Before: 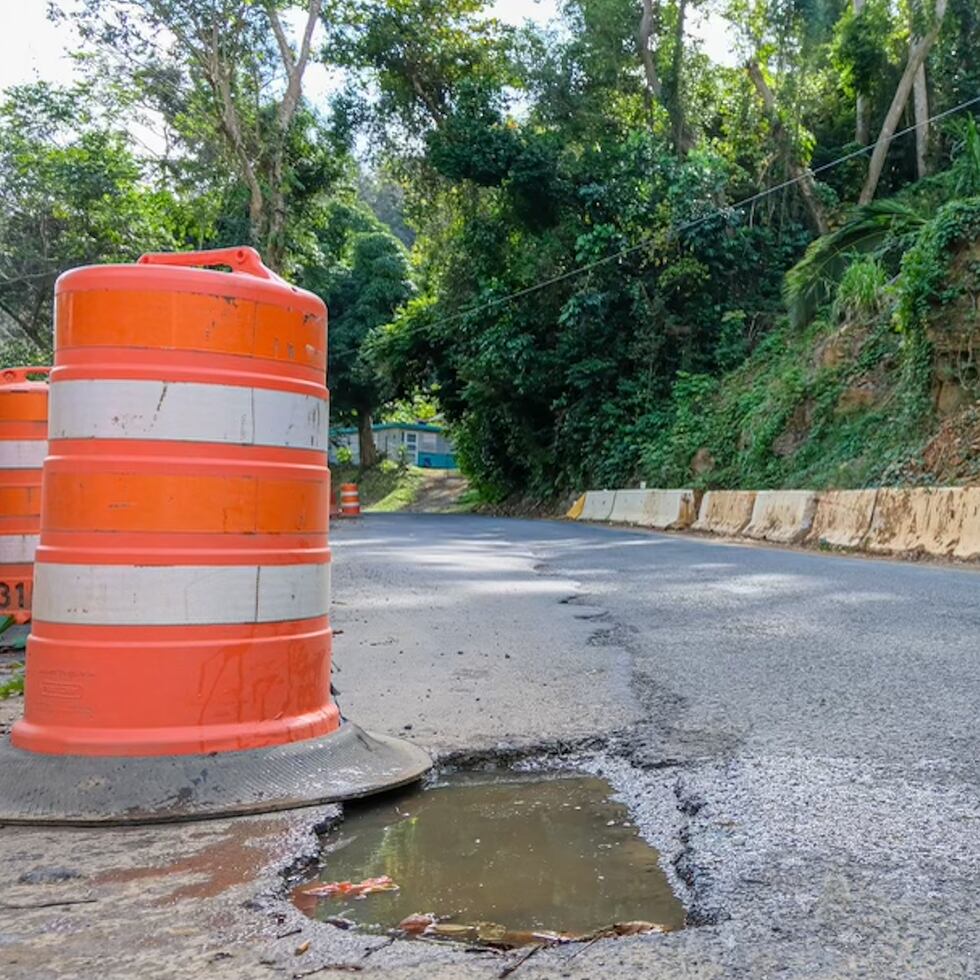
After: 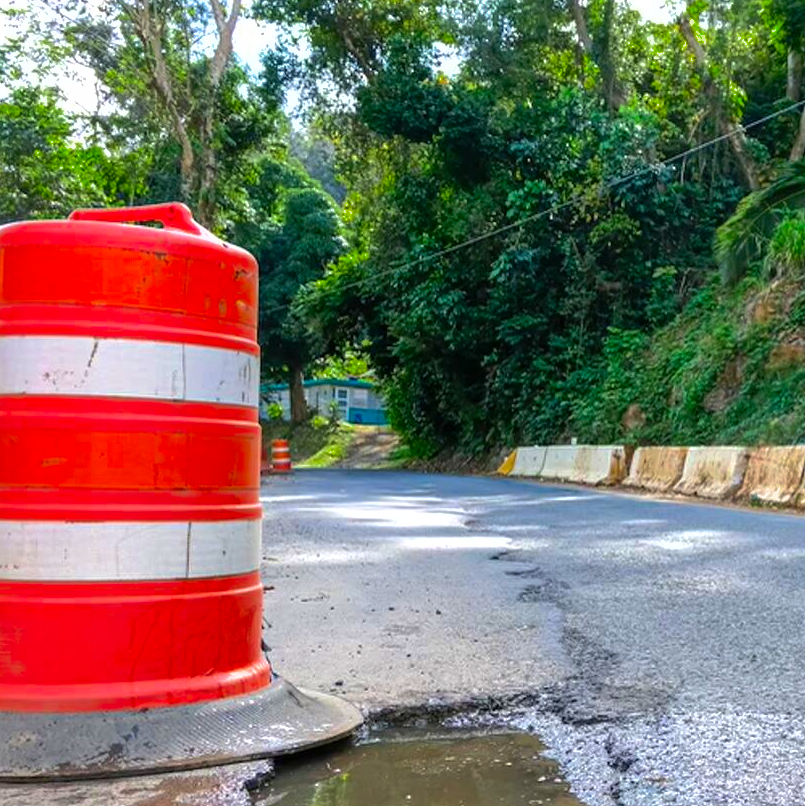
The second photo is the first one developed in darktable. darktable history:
crop and rotate: left 7.196%, top 4.574%, right 10.605%, bottom 13.178%
shadows and highlights: on, module defaults
tone equalizer: -8 EV -0.75 EV, -7 EV -0.7 EV, -6 EV -0.6 EV, -5 EV -0.4 EV, -3 EV 0.4 EV, -2 EV 0.6 EV, -1 EV 0.7 EV, +0 EV 0.75 EV, edges refinement/feathering 500, mask exposure compensation -1.57 EV, preserve details no
color zones: curves: ch0 [(0, 0.425) (0.143, 0.422) (0.286, 0.42) (0.429, 0.419) (0.571, 0.419) (0.714, 0.42) (0.857, 0.422) (1, 0.425)]; ch1 [(0, 0.666) (0.143, 0.669) (0.286, 0.671) (0.429, 0.67) (0.571, 0.67) (0.714, 0.67) (0.857, 0.67) (1, 0.666)]
